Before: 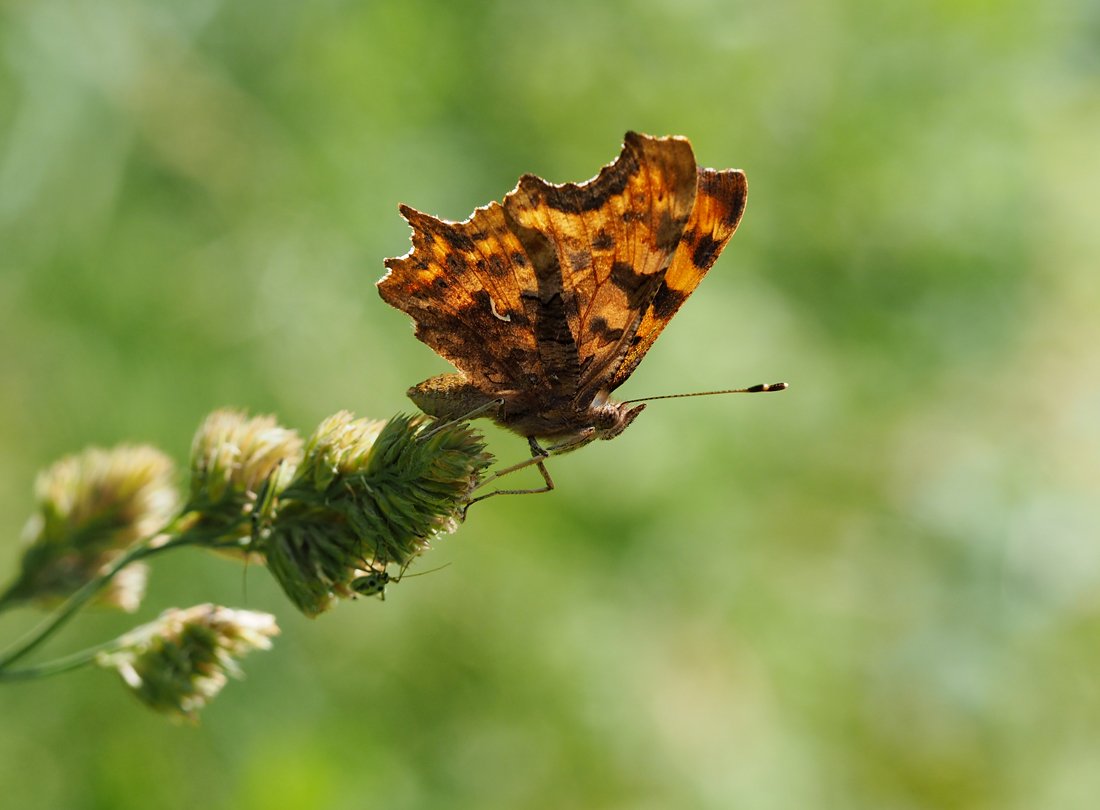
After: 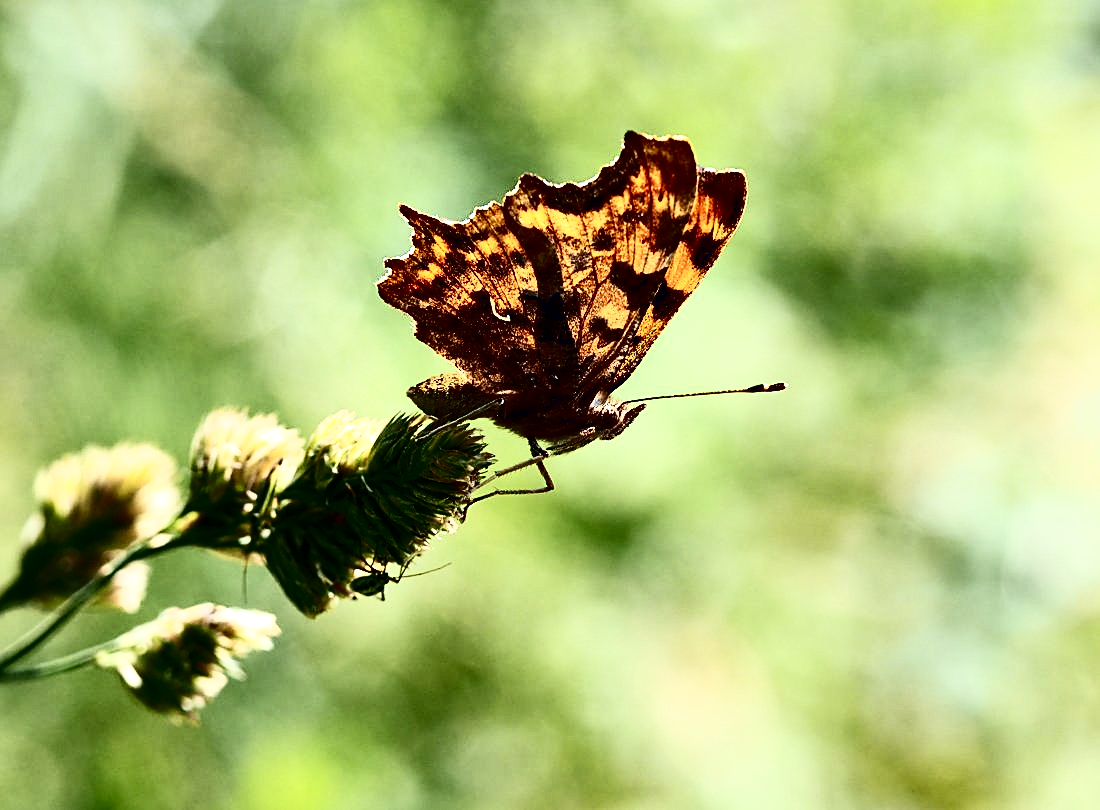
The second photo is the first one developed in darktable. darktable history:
tone curve: curves: ch0 [(0, 0) (0.003, 0.003) (0.011, 0.006) (0.025, 0.01) (0.044, 0.015) (0.069, 0.02) (0.1, 0.027) (0.136, 0.036) (0.177, 0.05) (0.224, 0.07) (0.277, 0.12) (0.335, 0.208) (0.399, 0.334) (0.468, 0.473) (0.543, 0.636) (0.623, 0.795) (0.709, 0.907) (0.801, 0.97) (0.898, 0.989) (1, 1)], color space Lab, independent channels, preserve colors none
sharpen: on, module defaults
exposure: compensate highlight preservation false
contrast equalizer: y [[0.6 ×6], [0.55 ×6], [0 ×6], [0 ×6], [0 ×6]]
